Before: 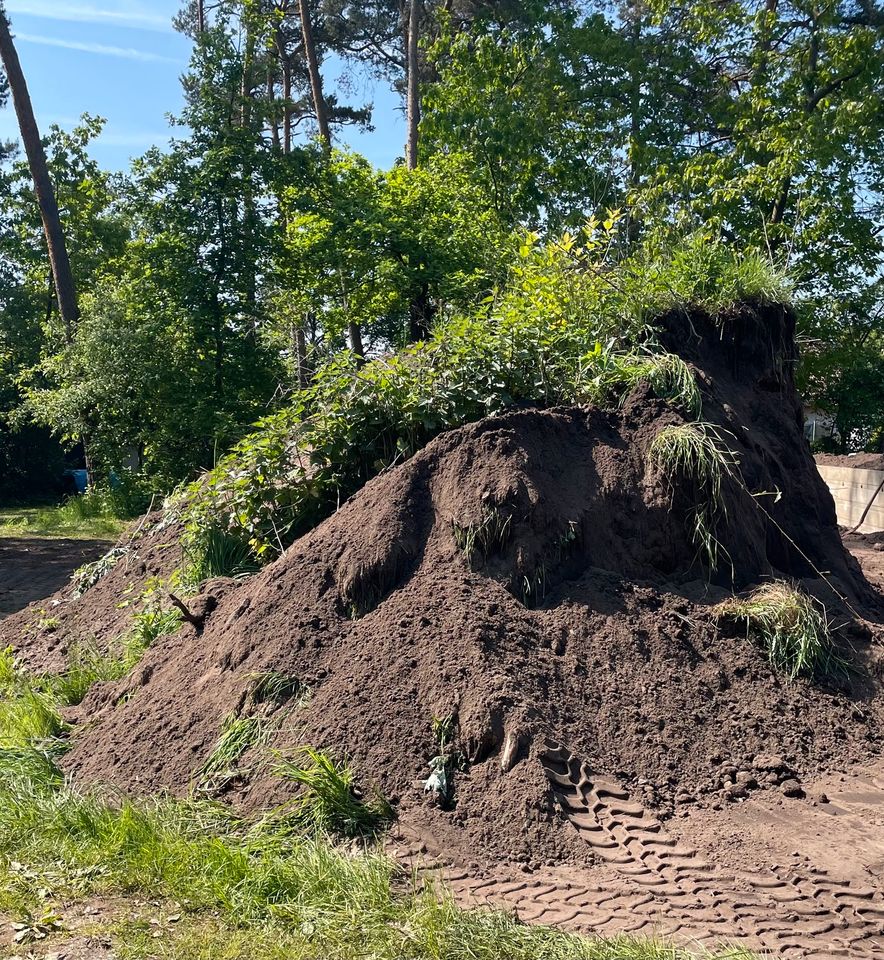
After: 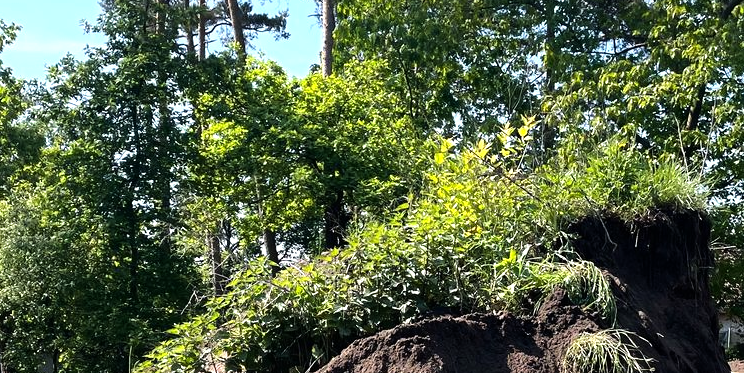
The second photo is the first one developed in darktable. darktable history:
crop and rotate: left 9.652%, top 9.716%, right 6.092%, bottom 51.392%
tone equalizer: -8 EV -0.762 EV, -7 EV -0.715 EV, -6 EV -0.589 EV, -5 EV -0.403 EV, -3 EV 0.39 EV, -2 EV 0.6 EV, -1 EV 0.688 EV, +0 EV 0.745 EV, luminance estimator HSV value / RGB max
